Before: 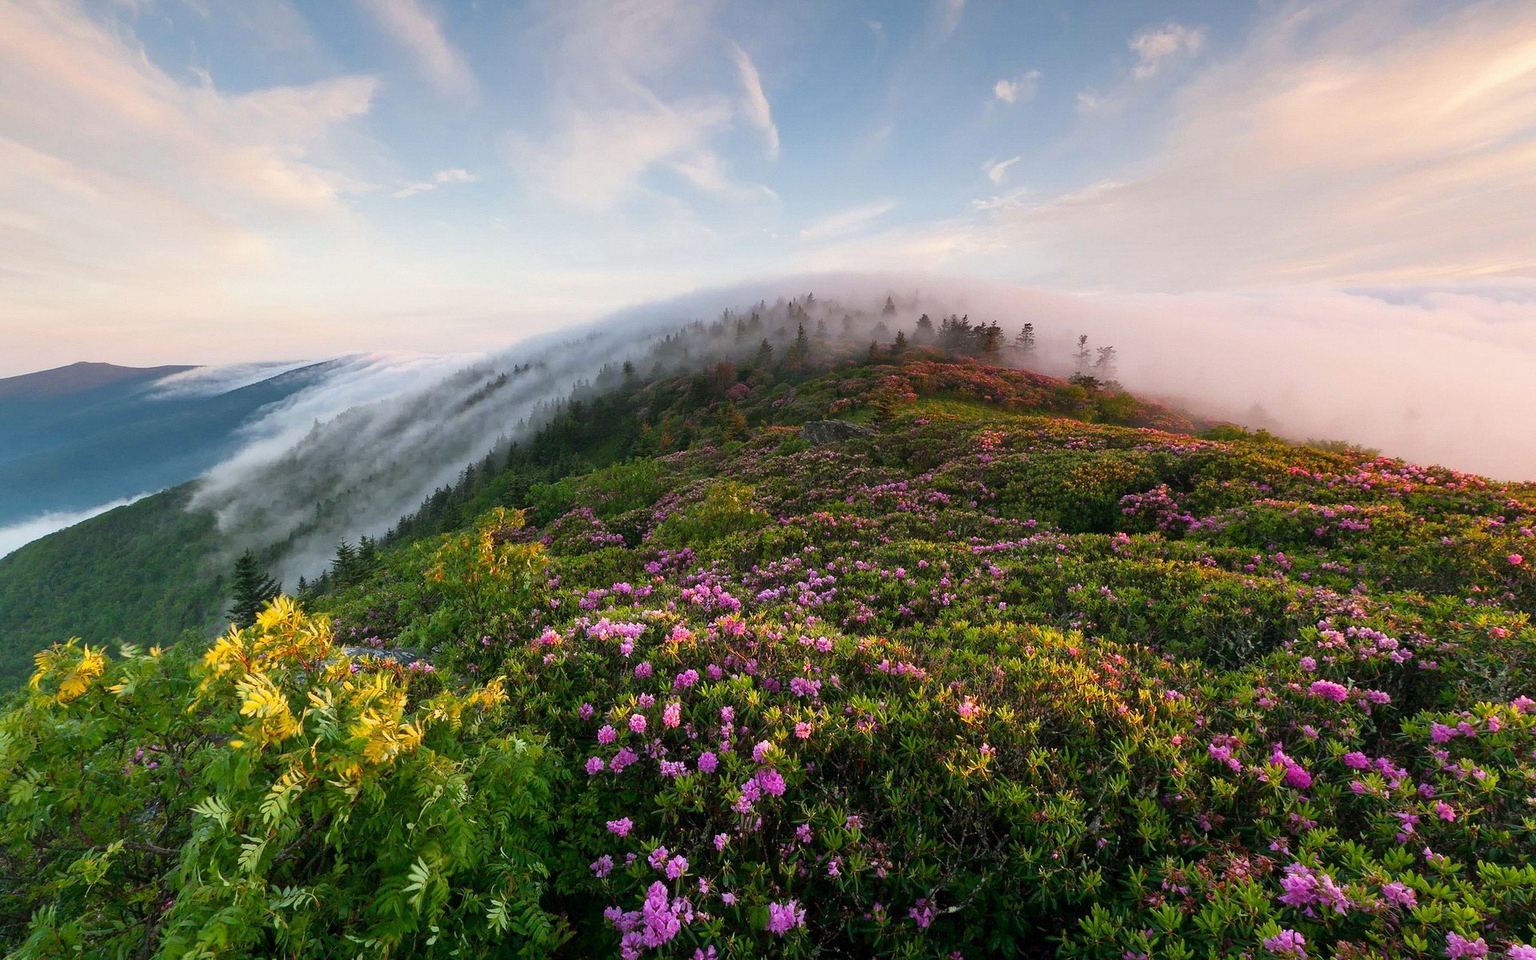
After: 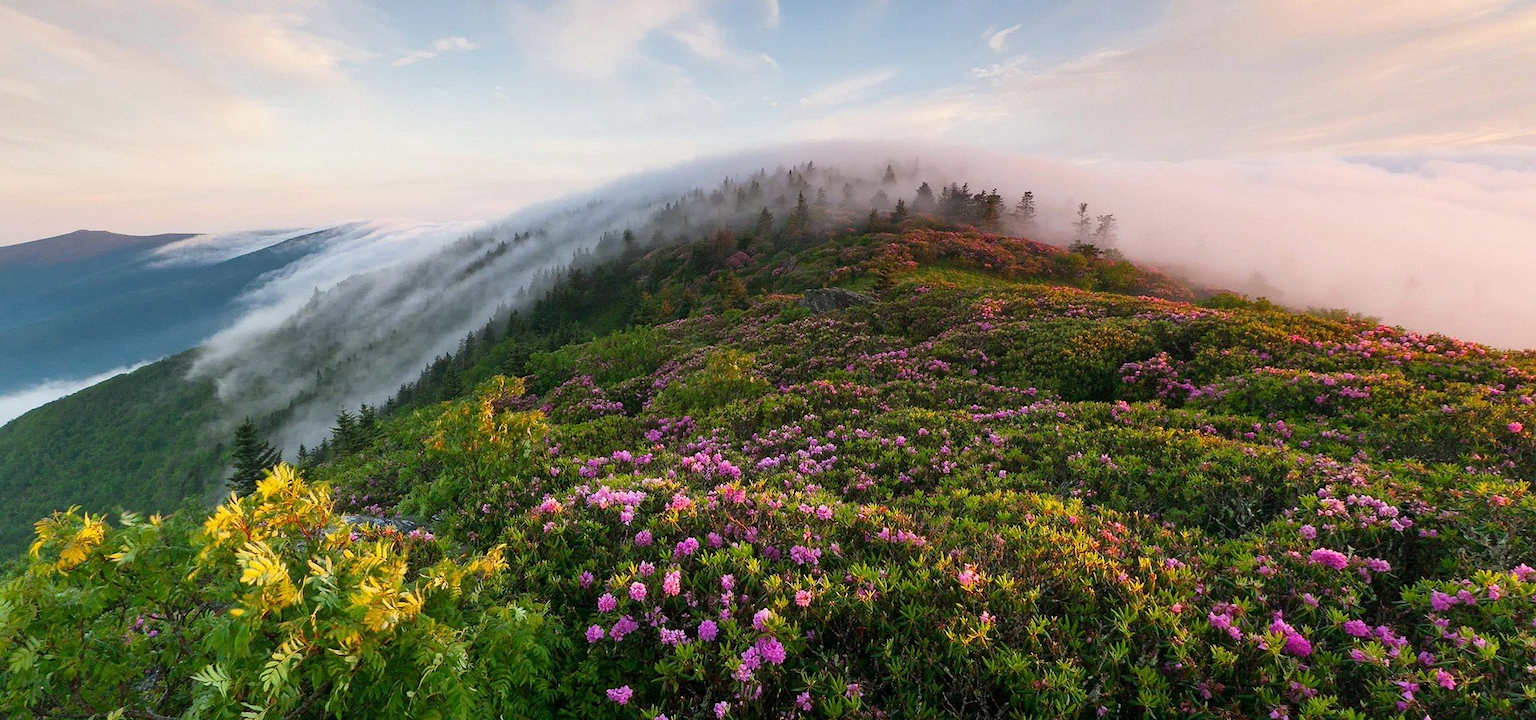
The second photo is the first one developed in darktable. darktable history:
crop: top 13.819%, bottom 11.169%
